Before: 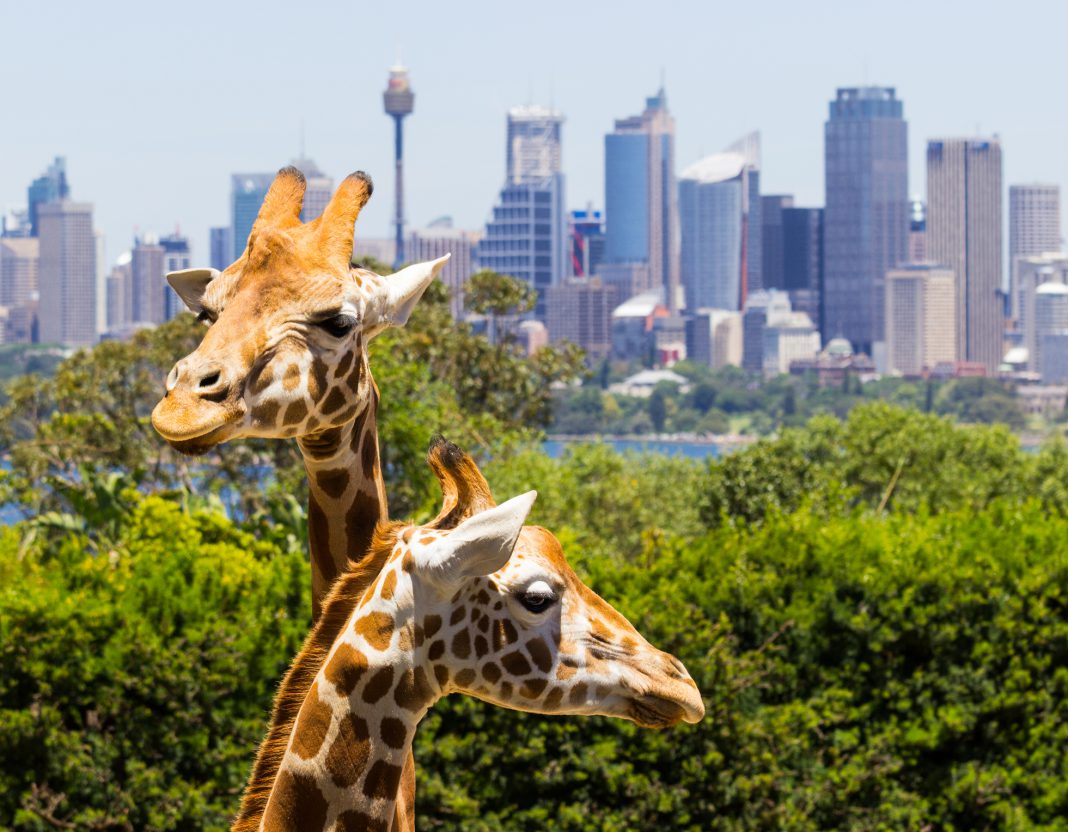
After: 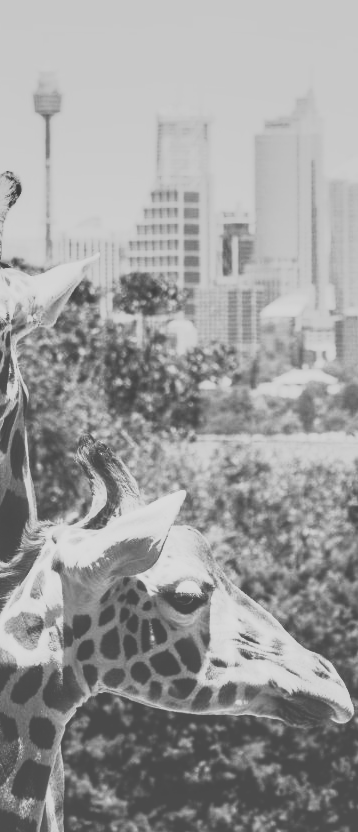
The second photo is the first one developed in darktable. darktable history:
crop: left 32.933%, right 33.46%
base curve: curves: ch0 [(0, 0.036) (0.007, 0.037) (0.604, 0.887) (1, 1)], preserve colors none
exposure: exposure 0.947 EV, compensate highlight preservation false
shadows and highlights: soften with gaussian
local contrast: detail 110%
contrast brightness saturation: contrast -0.291
color calibration: output gray [0.253, 0.26, 0.487, 0], x 0.37, y 0.377, temperature 4300.46 K
